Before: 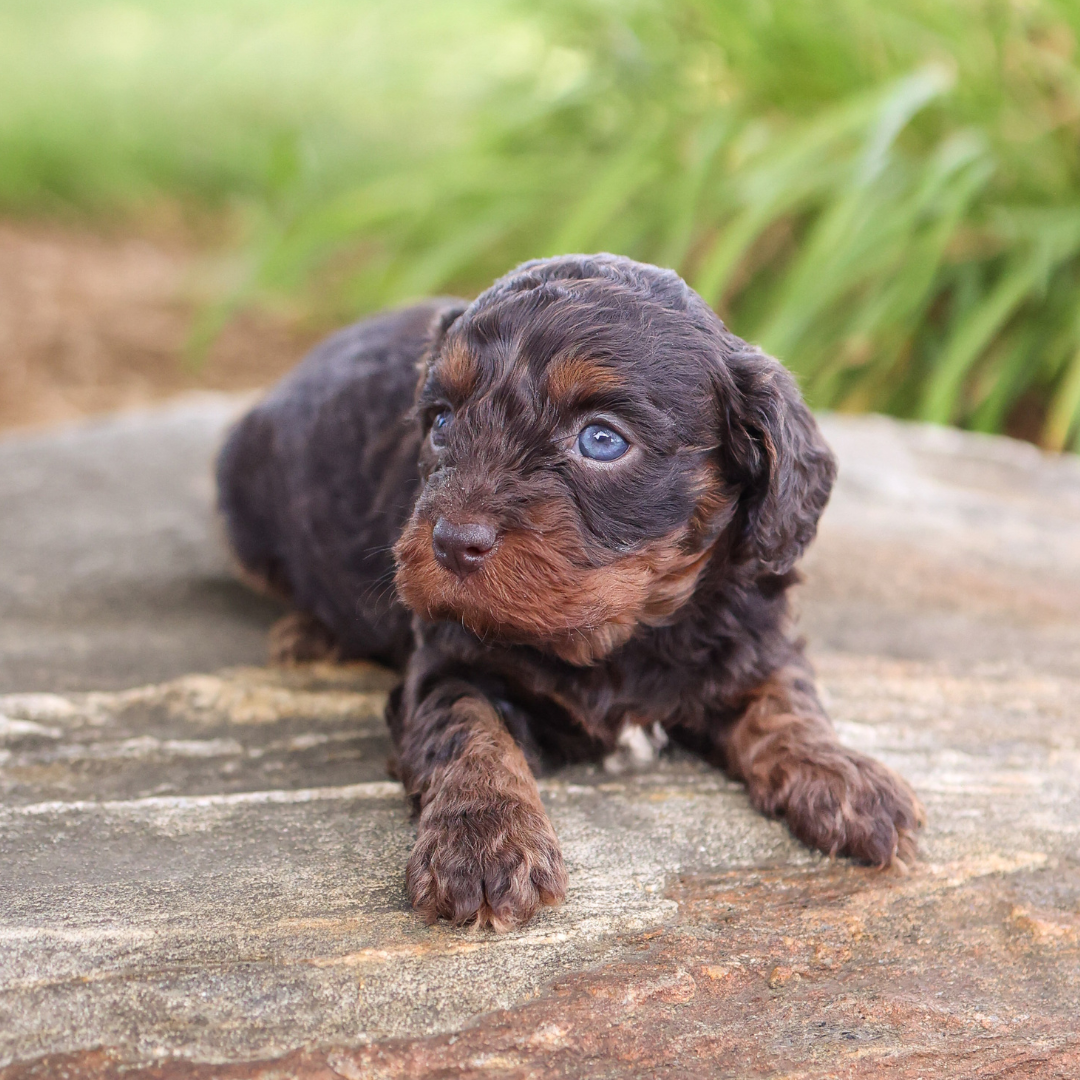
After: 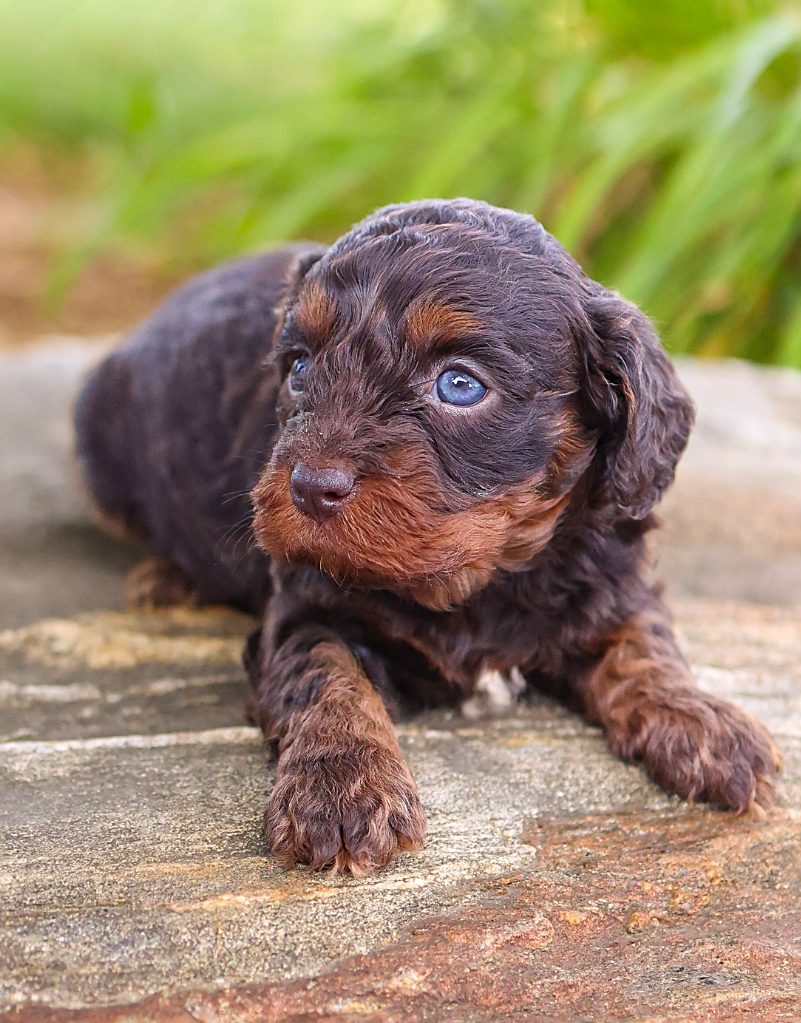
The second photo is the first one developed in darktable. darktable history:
crop and rotate: left 13.15%, top 5.251%, right 12.609%
sharpen: on, module defaults
color balance rgb: perceptual saturation grading › global saturation 20%, global vibrance 20%
bloom: size 3%, threshold 100%, strength 0%
